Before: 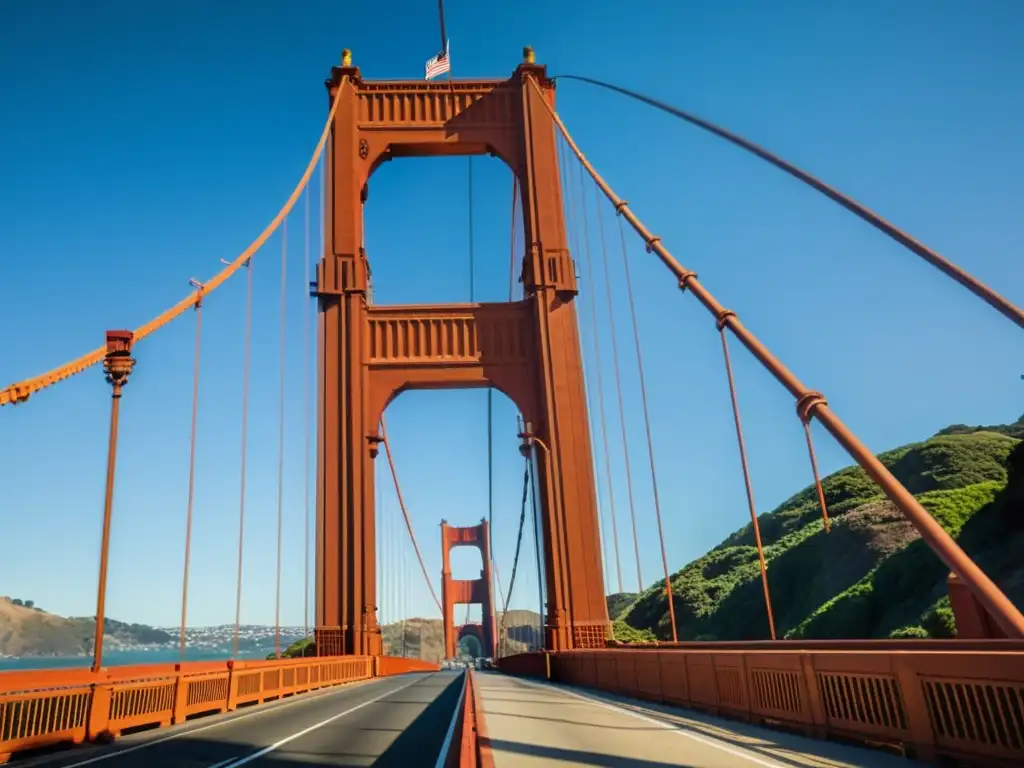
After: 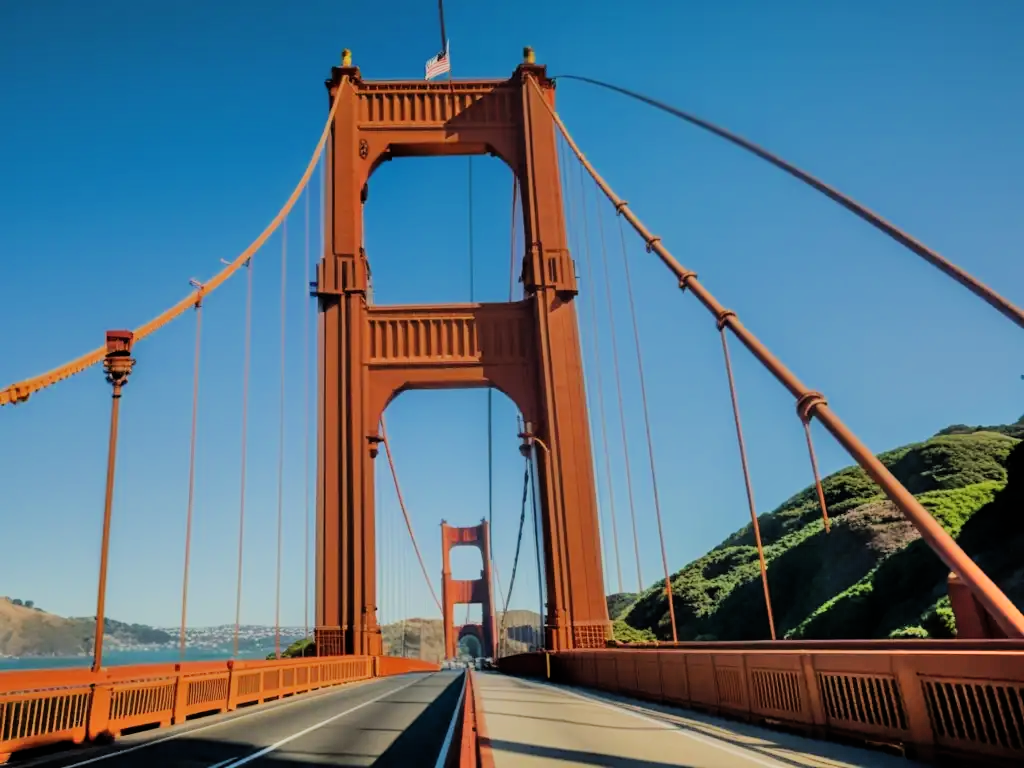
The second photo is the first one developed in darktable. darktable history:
shadows and highlights: white point adjustment 0.851, soften with gaussian
filmic rgb: black relative exposure -7.14 EV, white relative exposure 5.36 EV, hardness 3.02, color science v6 (2022)
